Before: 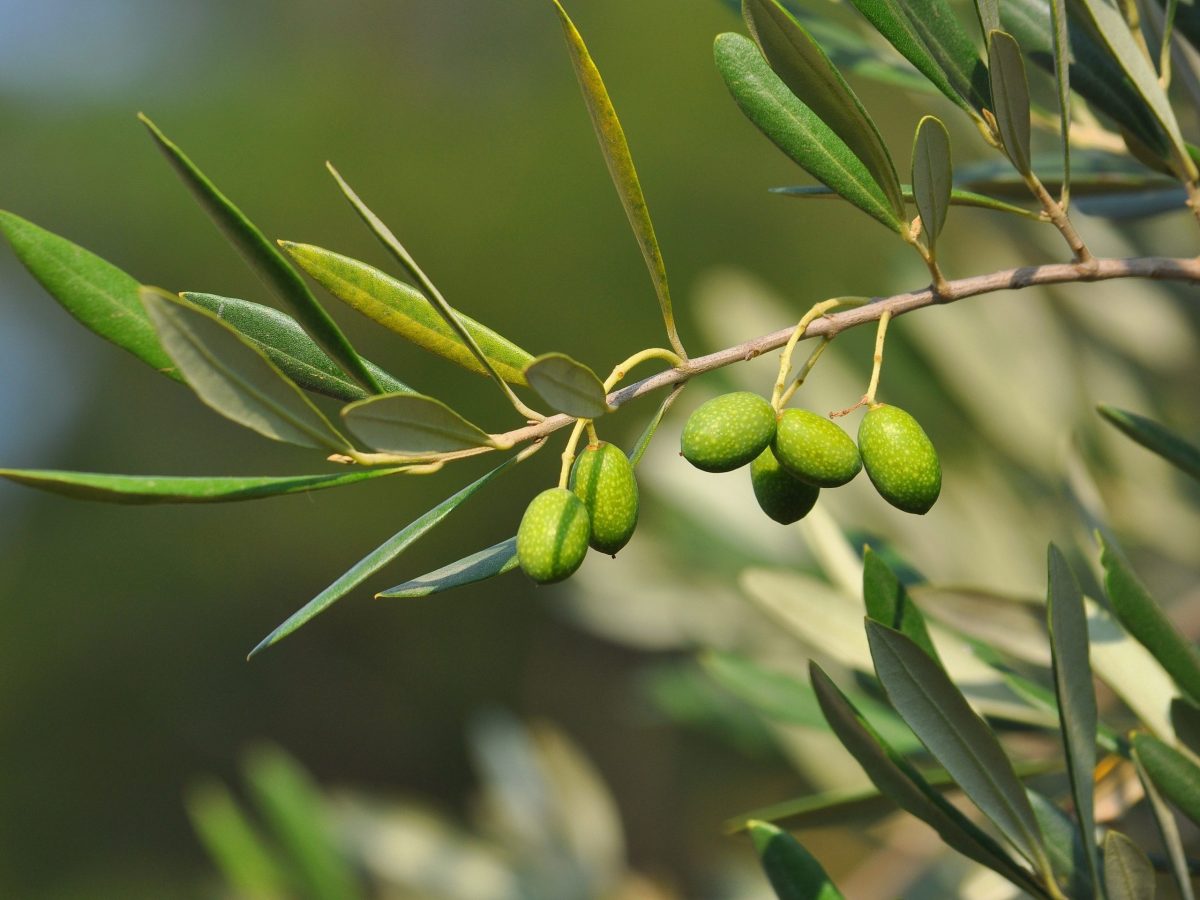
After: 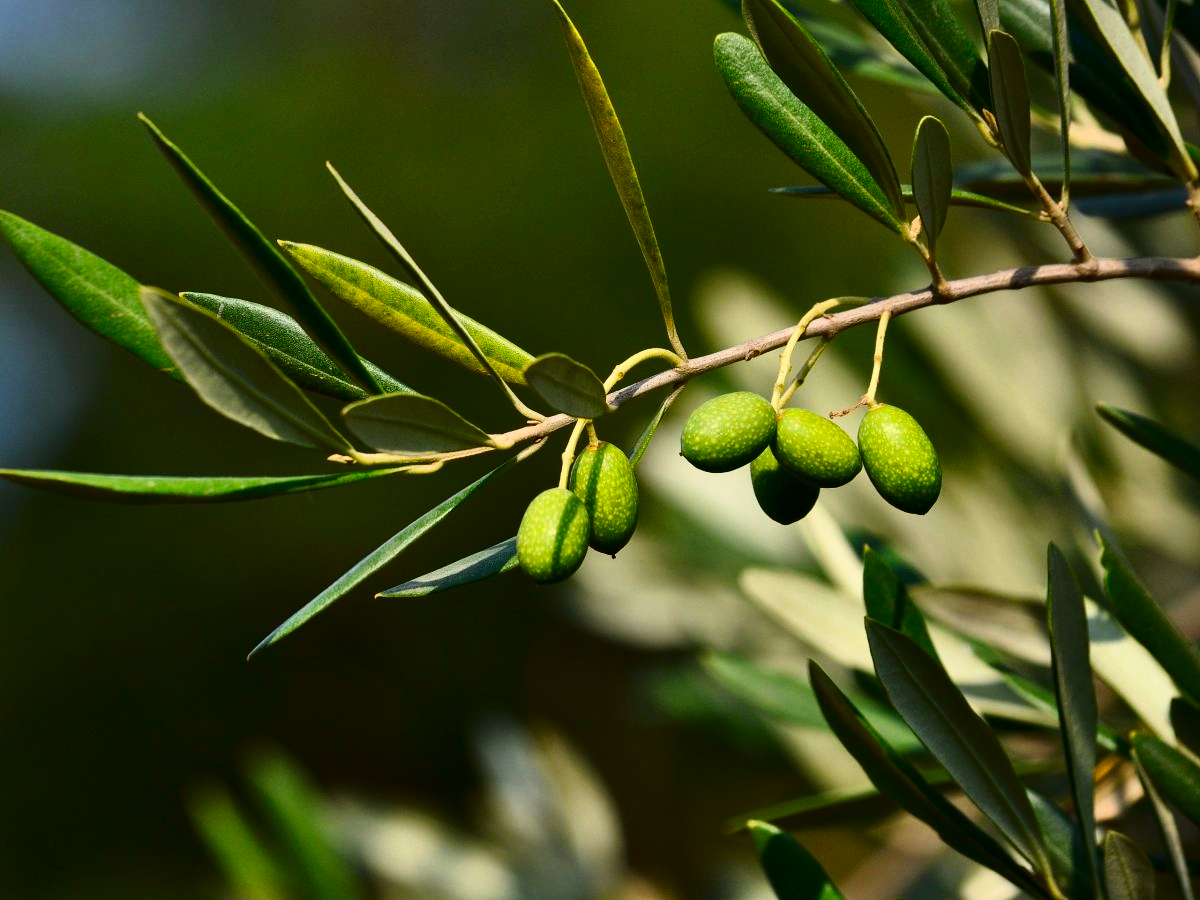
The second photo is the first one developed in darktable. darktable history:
tone equalizer: -7 EV 0.18 EV, -6 EV 0.12 EV, -5 EV 0.08 EV, -4 EV 0.04 EV, -2 EV -0.02 EV, -1 EV -0.04 EV, +0 EV -0.06 EV, luminance estimator HSV value / RGB max
contrast brightness saturation: brightness -0.52
base curve: curves: ch0 [(0, 0) (0.005, 0.002) (0.193, 0.295) (0.399, 0.664) (0.75, 0.928) (1, 1)]
